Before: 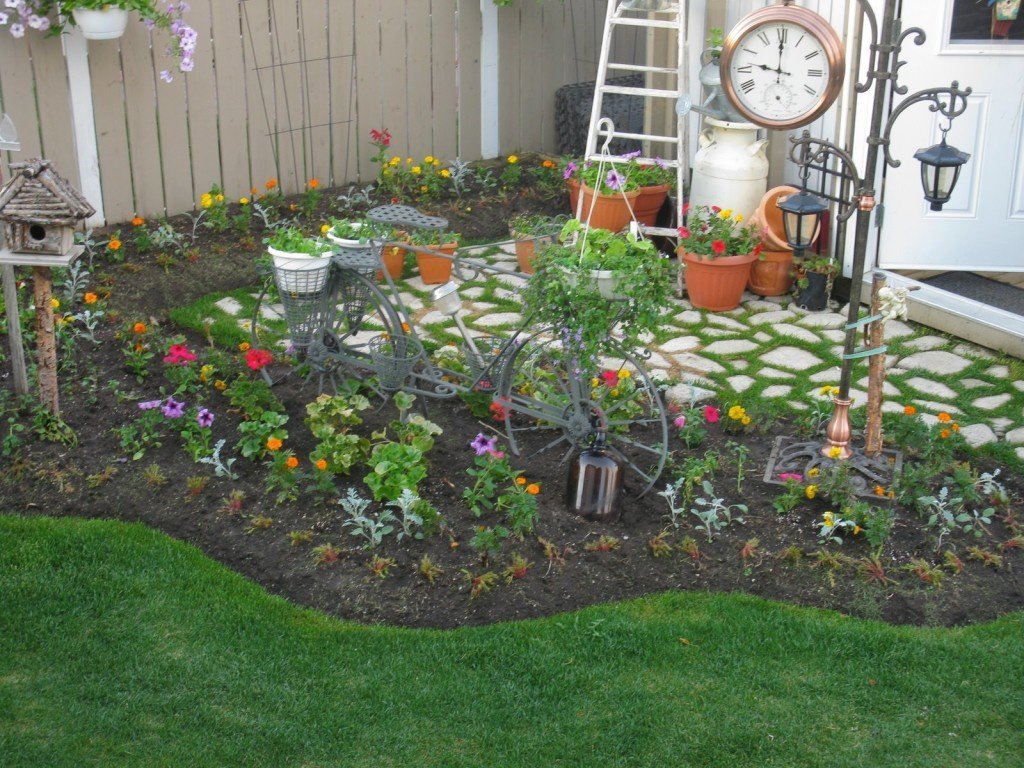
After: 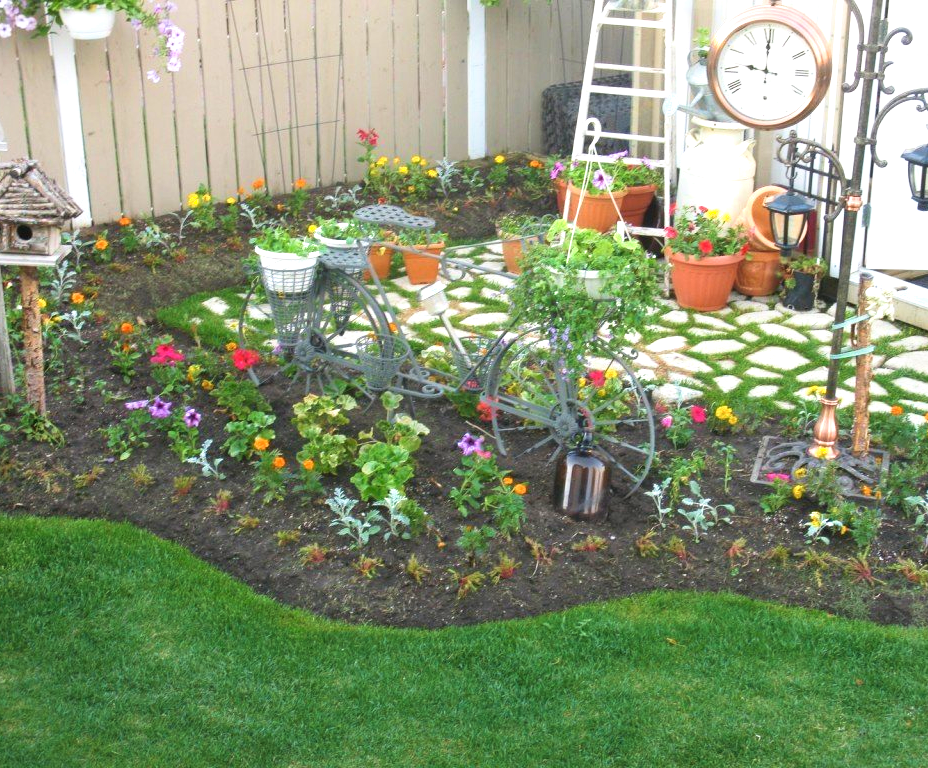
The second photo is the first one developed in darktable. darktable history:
crop and rotate: left 1.354%, right 7.935%
velvia: on, module defaults
exposure: black level correction 0, exposure 0.7 EV, compensate highlight preservation false
shadows and highlights: shadows 1.64, highlights 41.67
